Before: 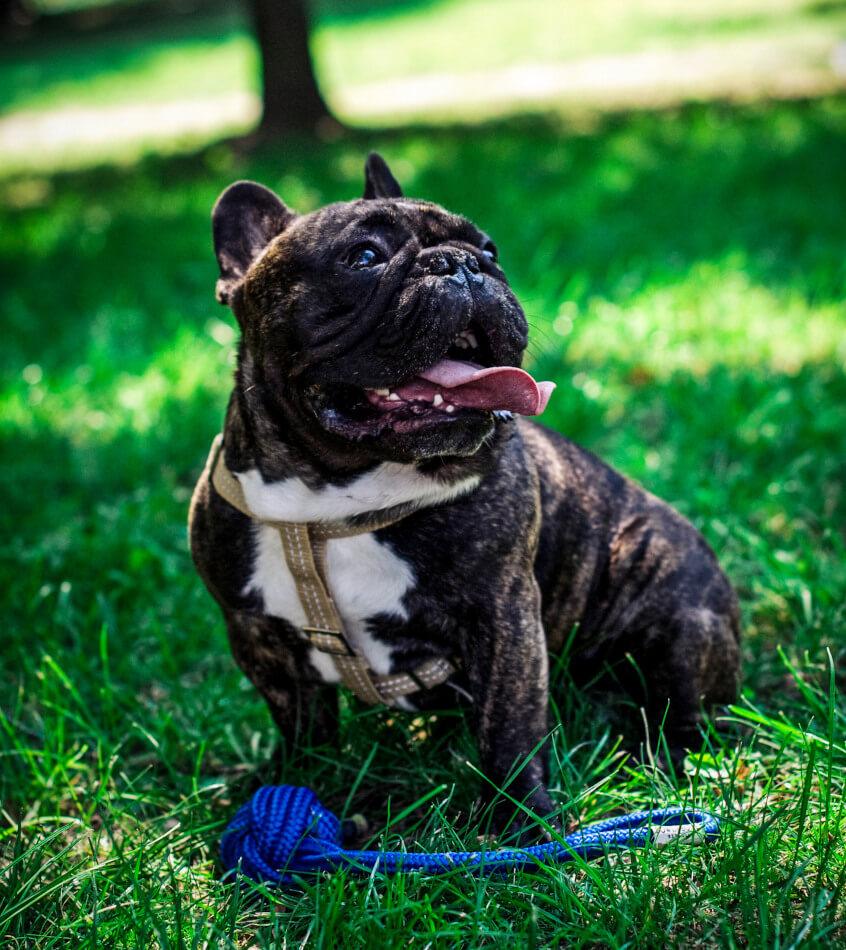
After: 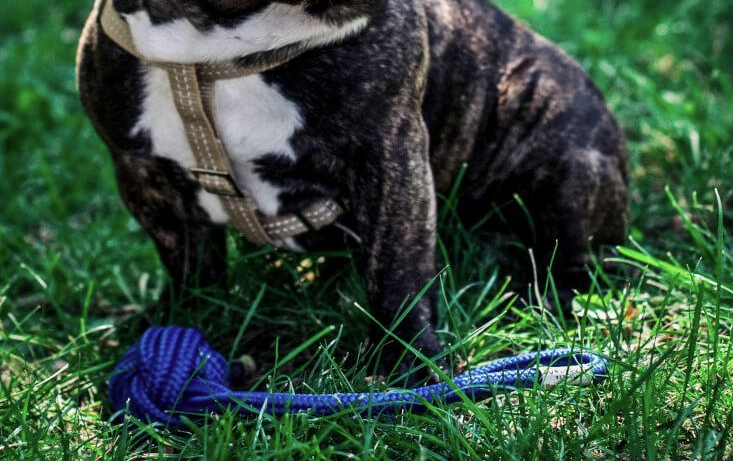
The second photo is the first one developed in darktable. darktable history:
contrast brightness saturation: contrast 0.063, brightness -0.008, saturation -0.212
crop and rotate: left 13.26%, top 48.499%, bottom 2.912%
sharpen: radius 2.85, amount 0.871, threshold 47.349
